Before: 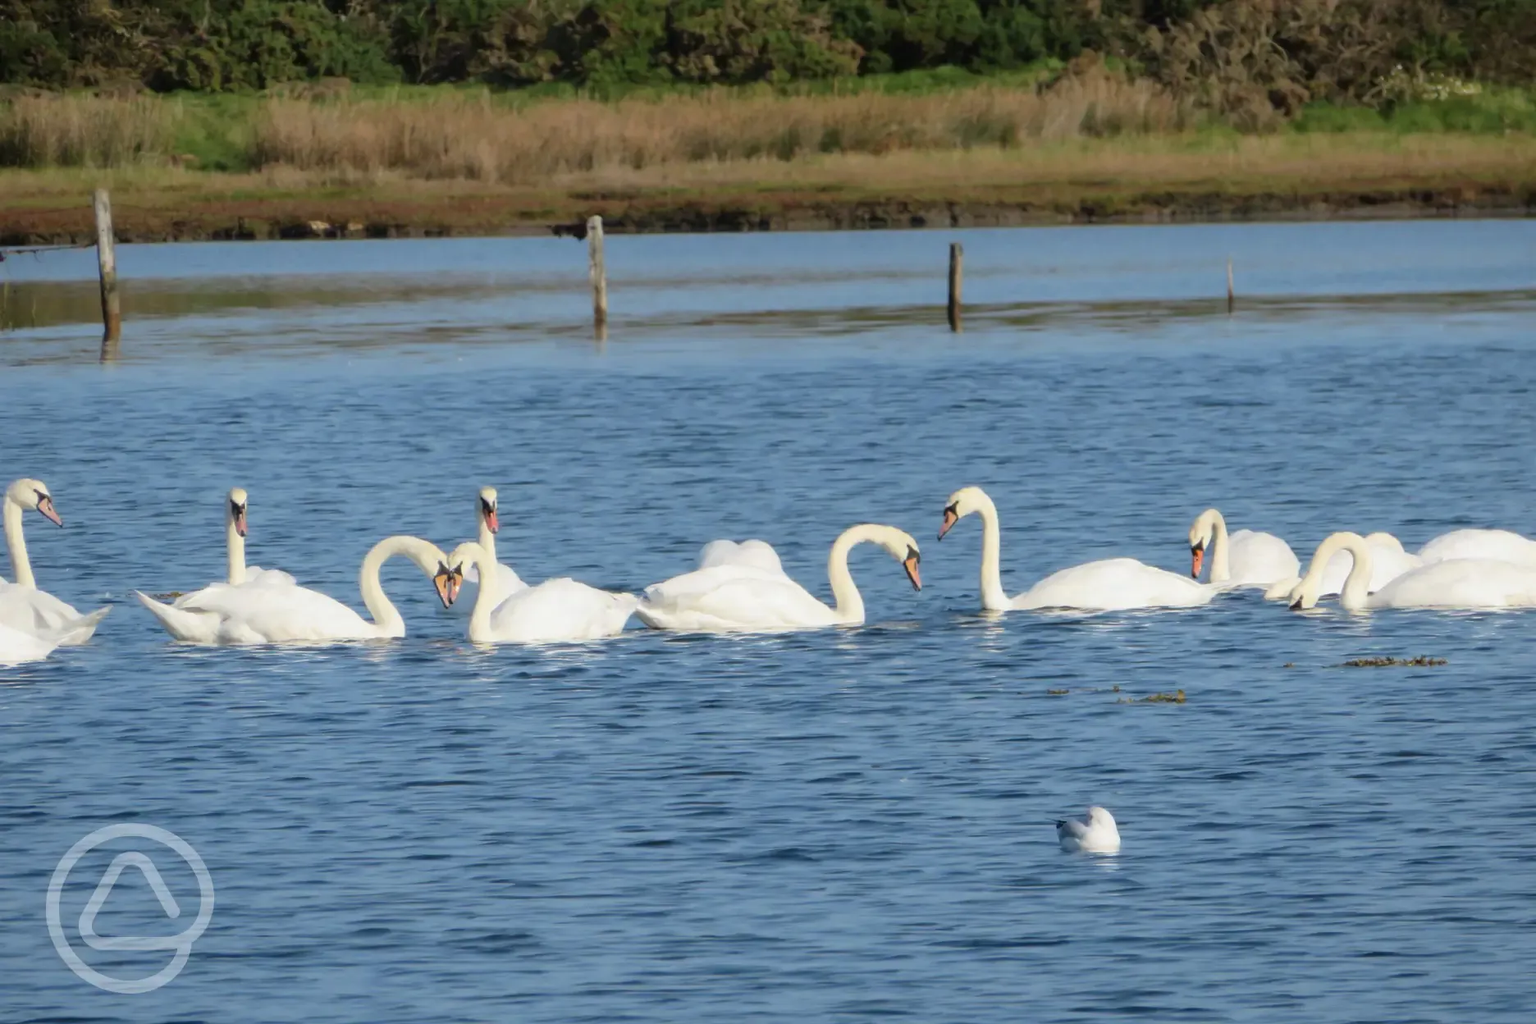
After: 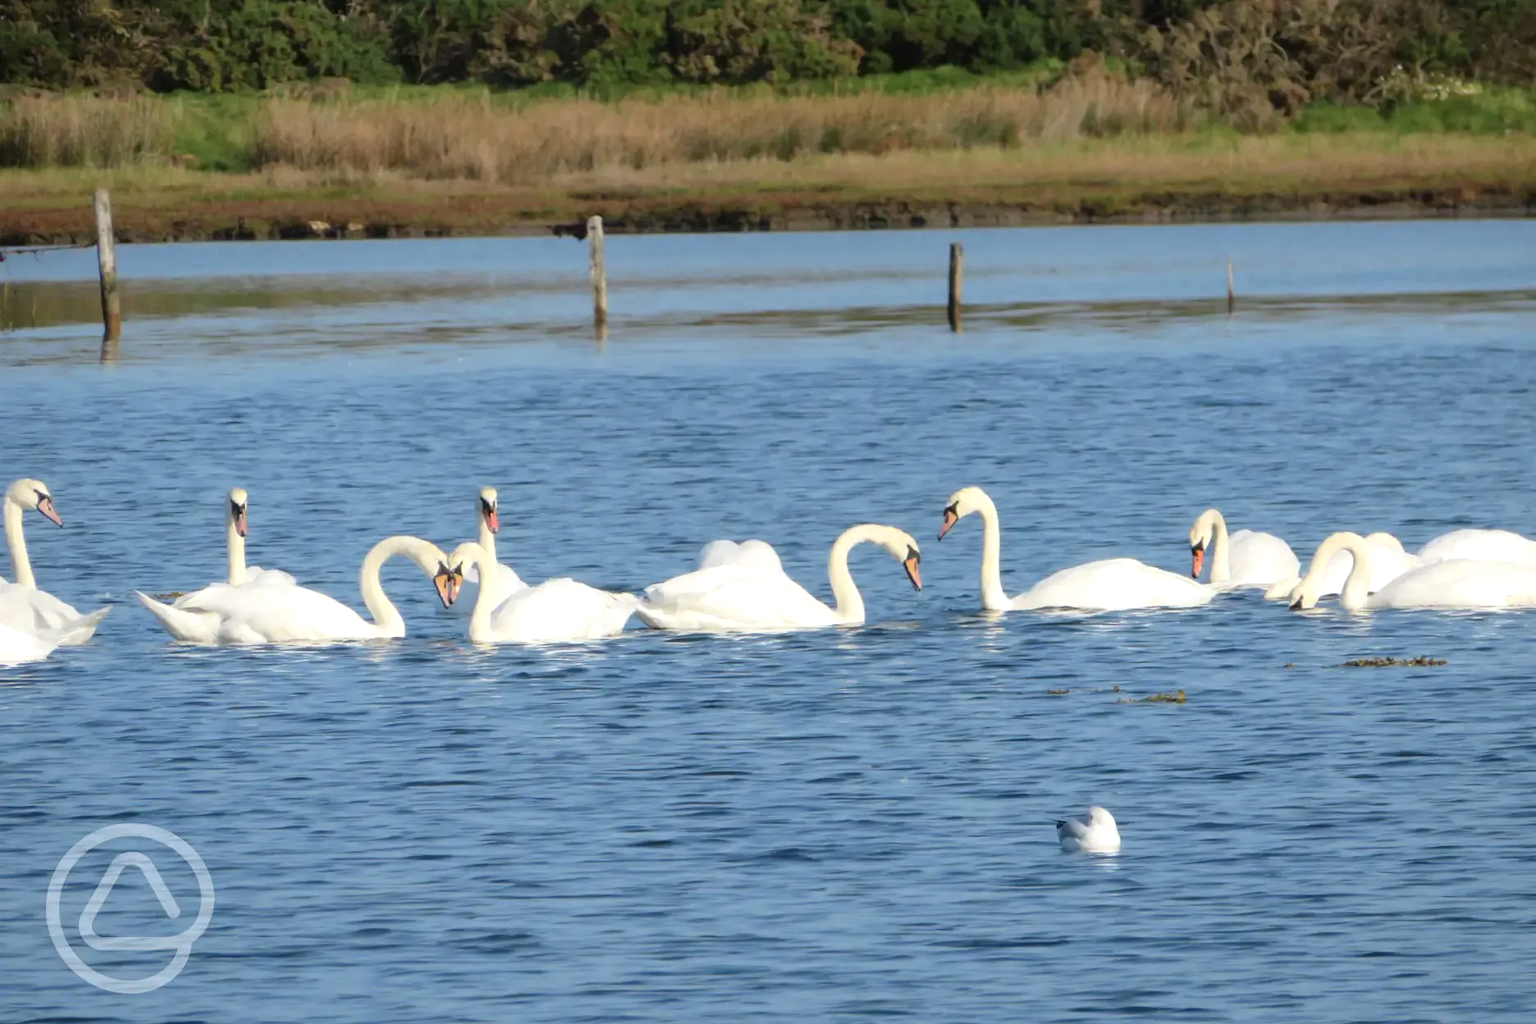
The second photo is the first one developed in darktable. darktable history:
exposure: exposure 0.293 EV, compensate highlight preservation false
base curve: curves: ch0 [(0, 0) (0.297, 0.298) (1, 1)]
tone equalizer: edges refinement/feathering 500, mask exposure compensation -1.57 EV, preserve details no
